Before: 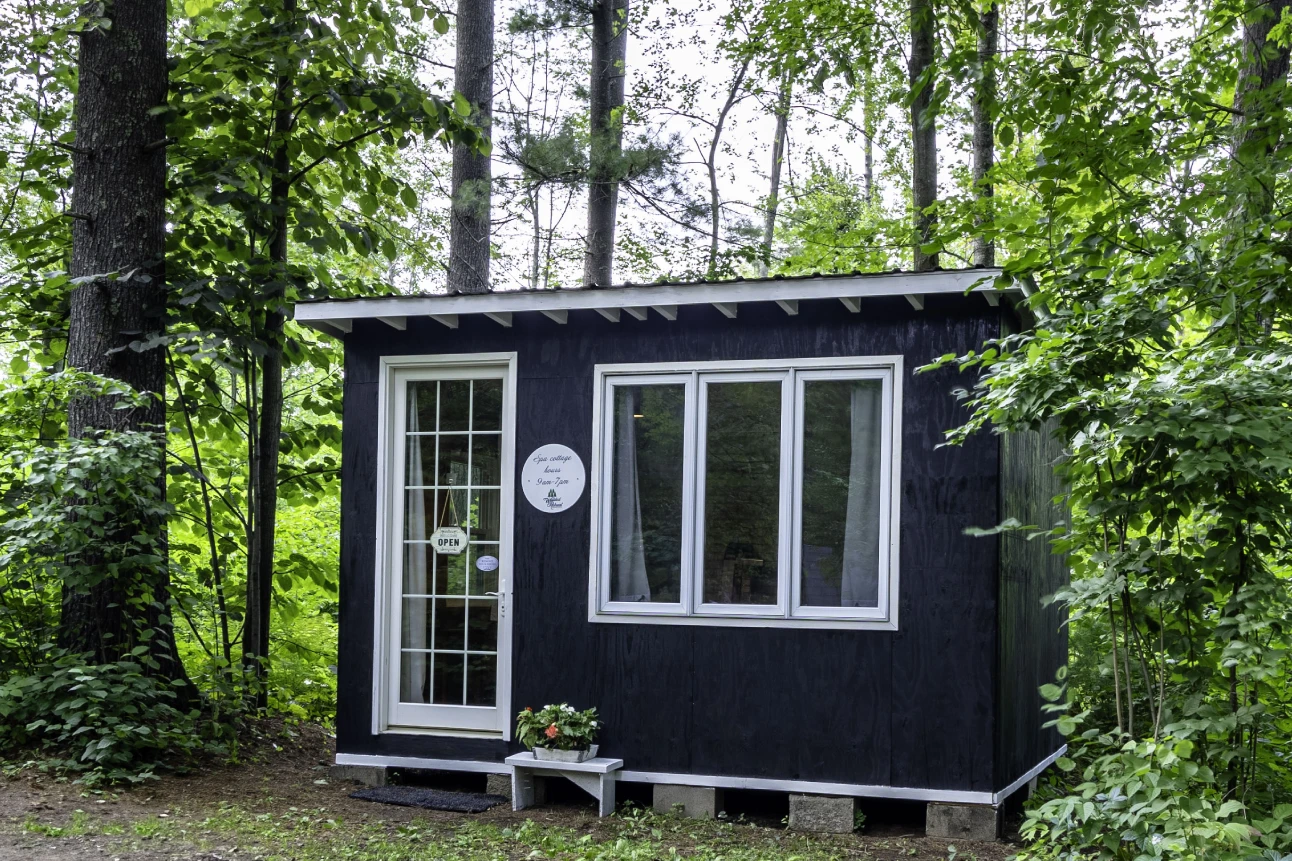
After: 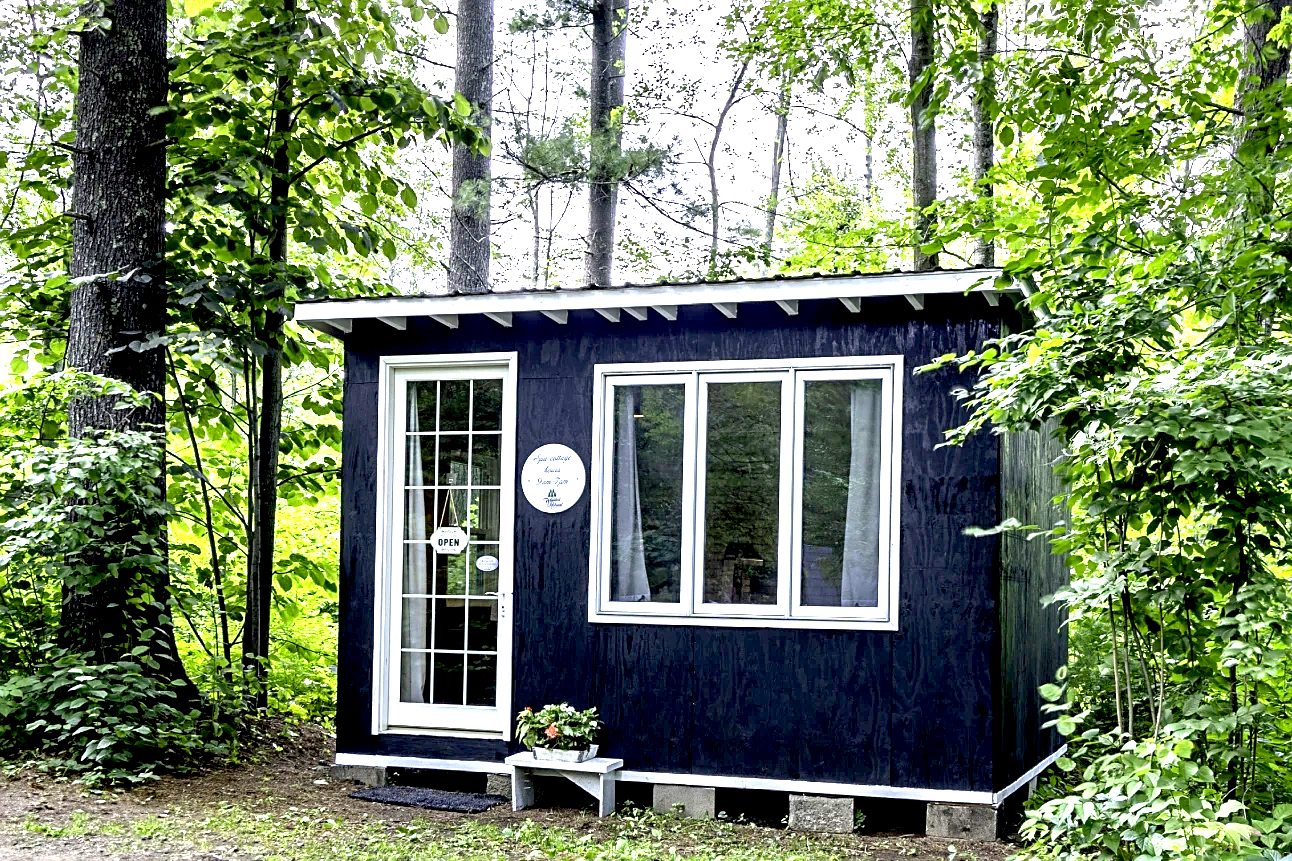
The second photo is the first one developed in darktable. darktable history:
sharpen: on, module defaults
exposure: black level correction 0.009, exposure 1.425 EV, compensate highlight preservation false
